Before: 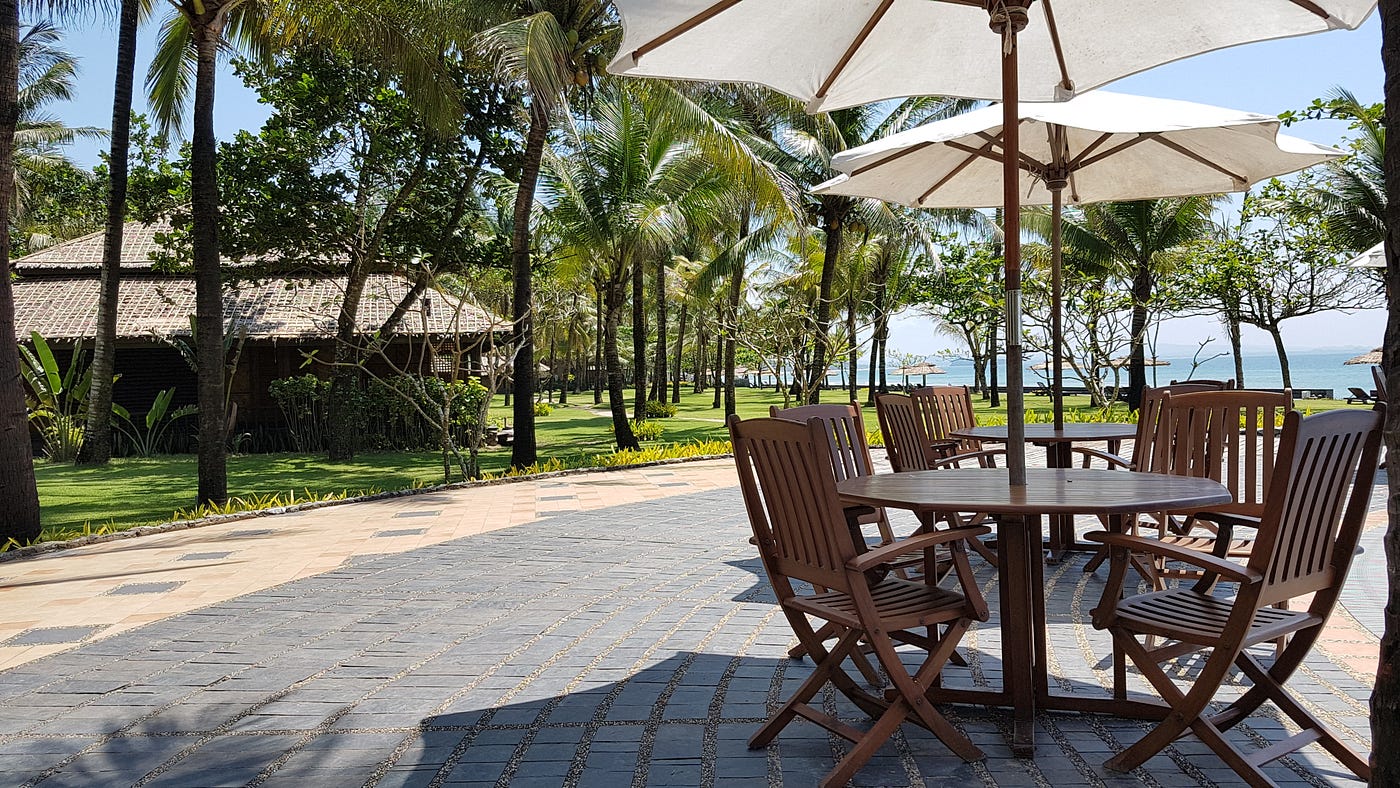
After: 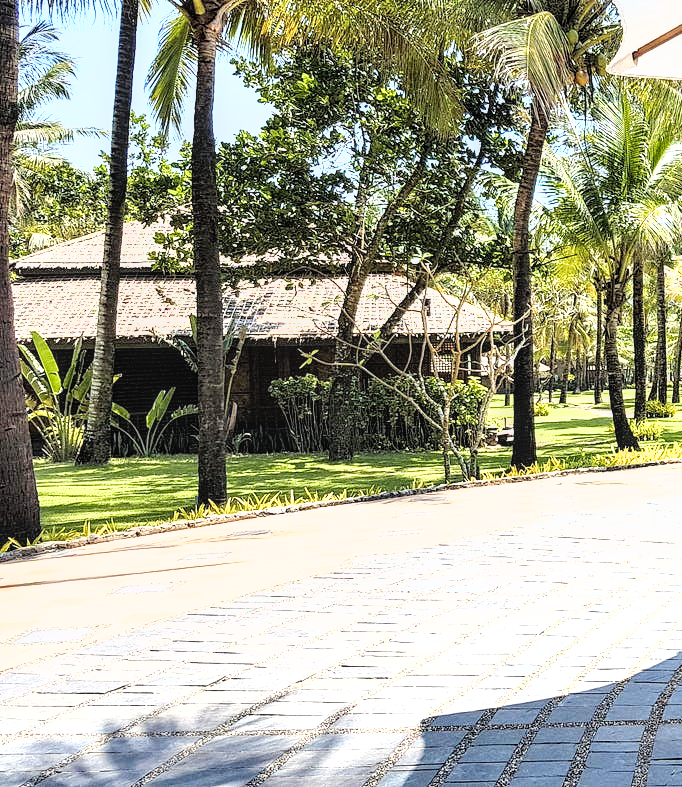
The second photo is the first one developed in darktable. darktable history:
local contrast: on, module defaults
crop and rotate: left 0.028%, top 0%, right 51.252%
color zones: curves: ch2 [(0, 0.5) (0.143, 0.5) (0.286, 0.489) (0.415, 0.421) (0.571, 0.5) (0.714, 0.5) (0.857, 0.5) (1, 0.5)]
filmic rgb: black relative exposure -11.93 EV, white relative exposure 5.43 EV, hardness 4.47, latitude 49.04%, contrast 1.14, add noise in highlights 0.001, preserve chrominance luminance Y, color science v3 (2019), use custom middle-gray values true, contrast in highlights soft
exposure: black level correction 0, exposure 1.891 EV, compensate highlight preservation false
